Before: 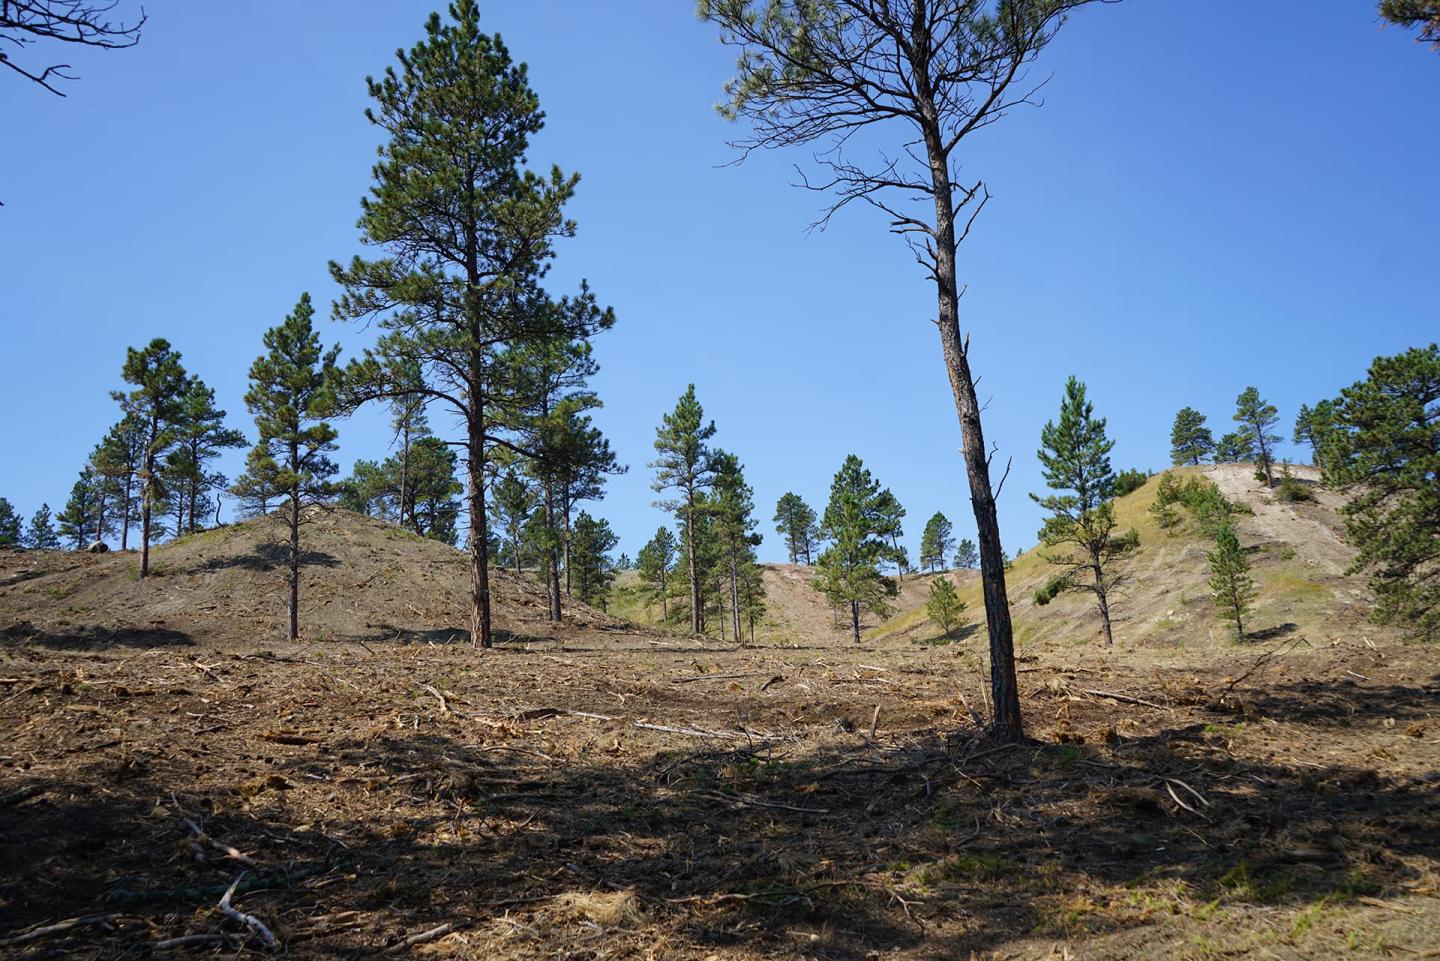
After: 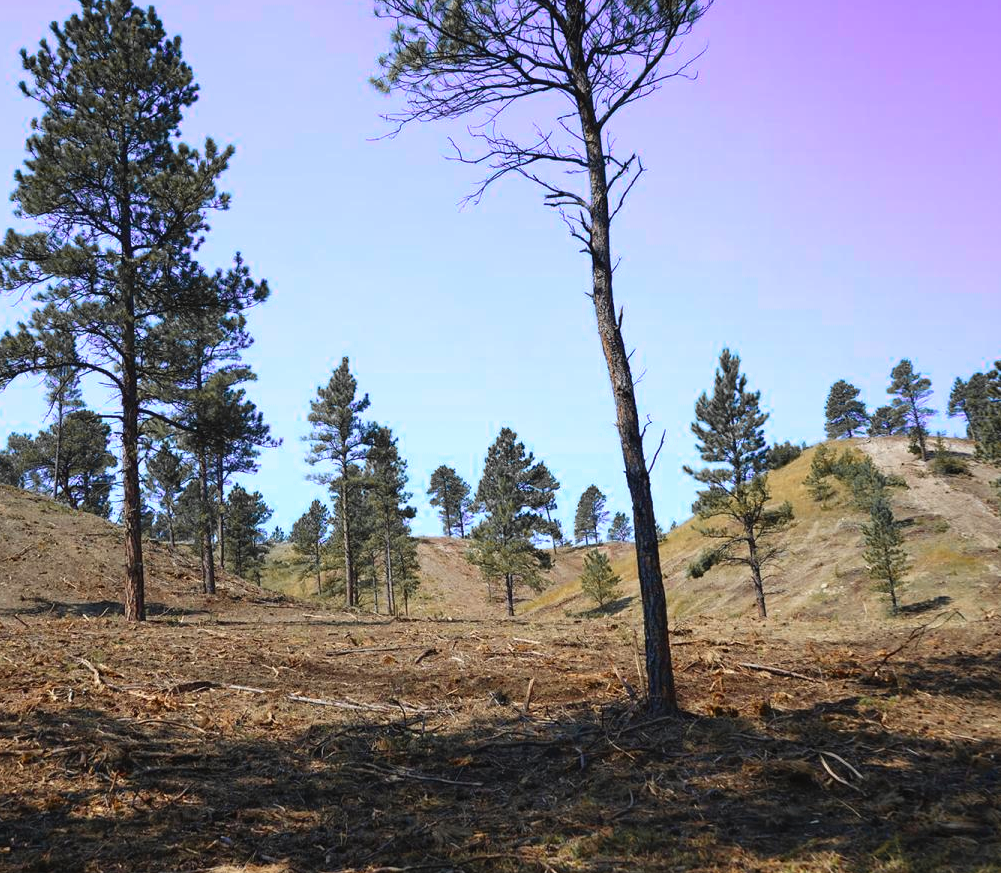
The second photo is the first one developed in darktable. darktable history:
exposure: black level correction -0.003, exposure 0.04 EV, compensate highlight preservation false
crop and rotate: left 24.034%, top 2.838%, right 6.406%, bottom 6.299%
color zones: curves: ch0 [(0, 0.363) (0.128, 0.373) (0.25, 0.5) (0.402, 0.407) (0.521, 0.525) (0.63, 0.559) (0.729, 0.662) (0.867, 0.471)]; ch1 [(0, 0.515) (0.136, 0.618) (0.25, 0.5) (0.378, 0) (0.516, 0) (0.622, 0.593) (0.737, 0.819) (0.87, 0.593)]; ch2 [(0, 0.529) (0.128, 0.471) (0.282, 0.451) (0.386, 0.662) (0.516, 0.525) (0.633, 0.554) (0.75, 0.62) (0.875, 0.441)]
